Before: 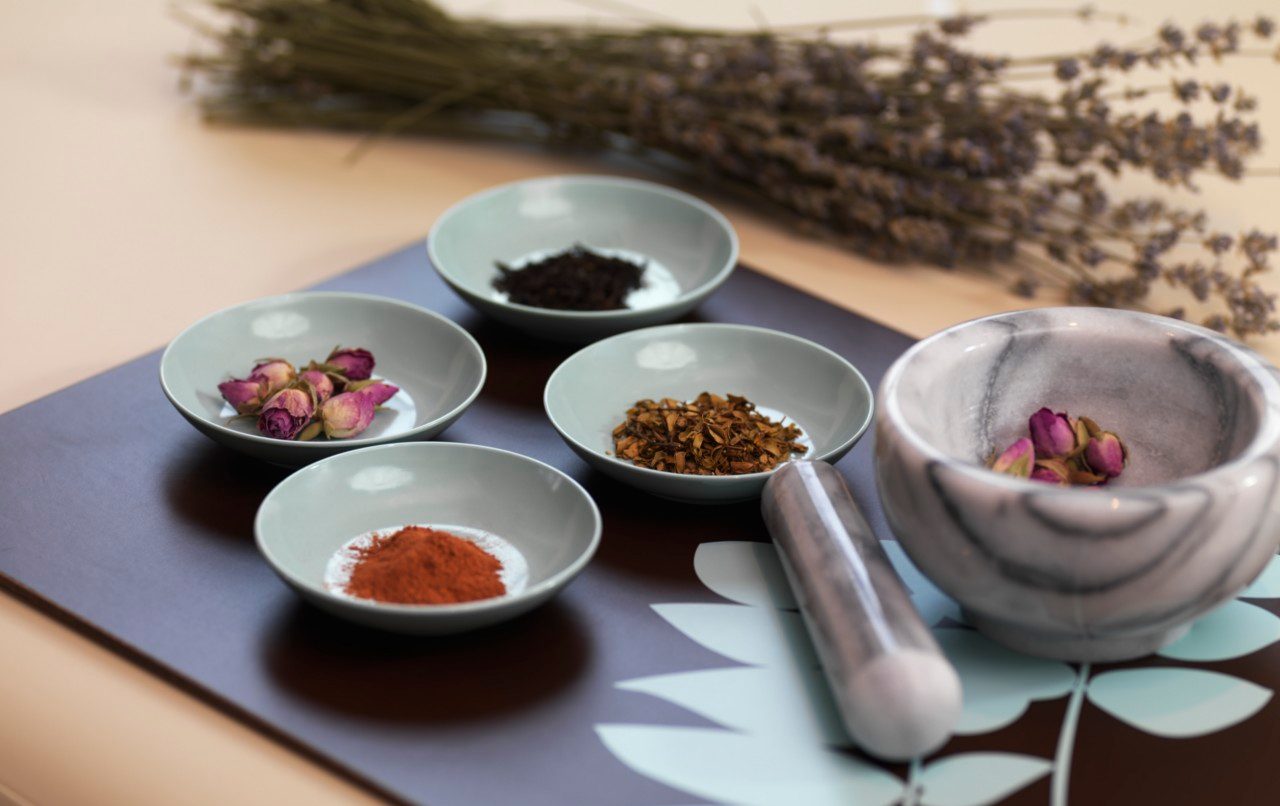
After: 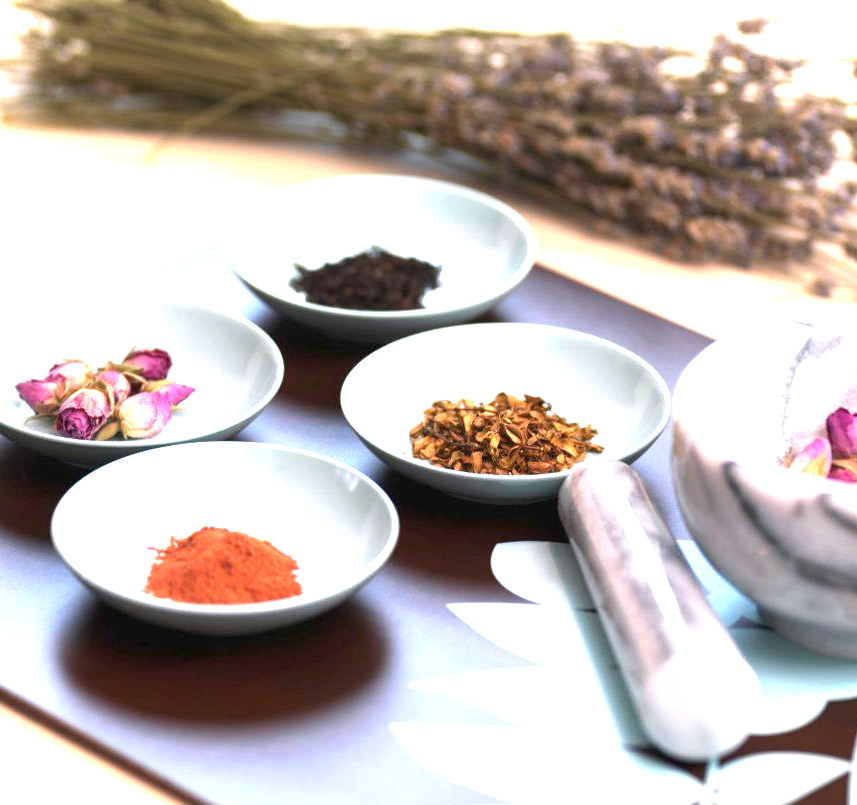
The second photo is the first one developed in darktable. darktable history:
crop and rotate: left 15.886%, right 17.096%
exposure: black level correction 0, exposure 2.092 EV, compensate highlight preservation false
color correction: highlights a* -0.123, highlights b* -5.82, shadows a* -0.145, shadows b* -0.107
